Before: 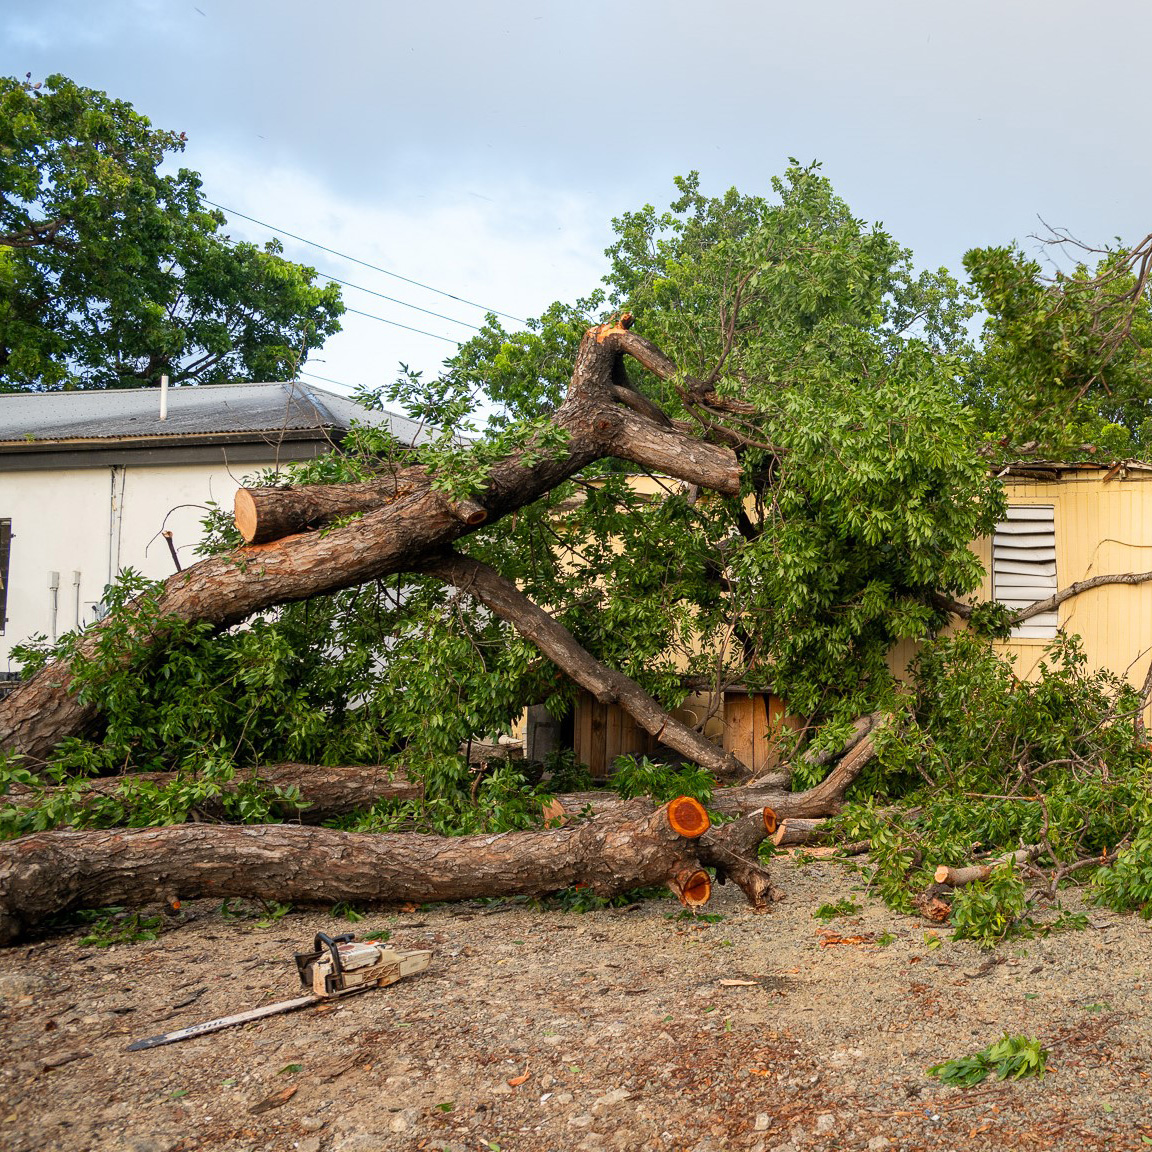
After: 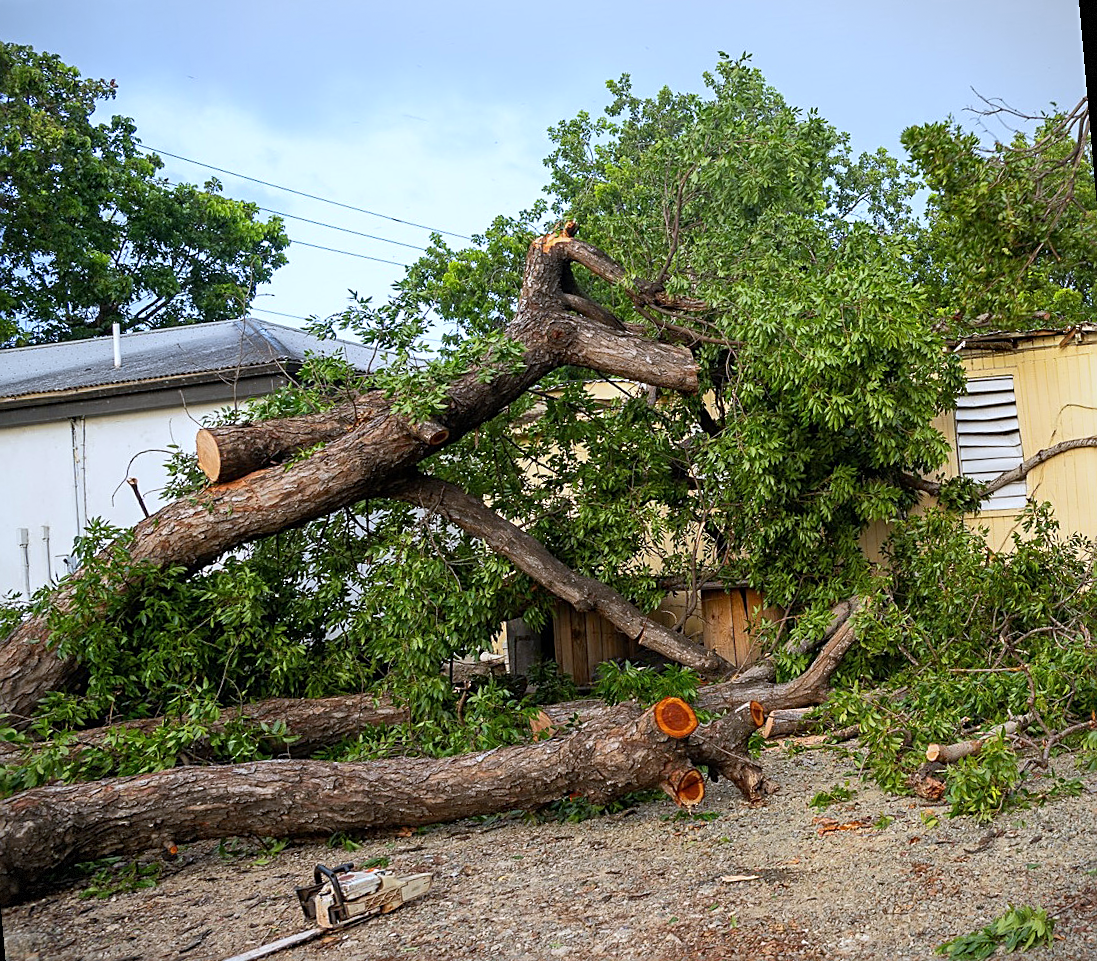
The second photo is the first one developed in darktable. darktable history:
white balance: red 0.931, blue 1.11
rotate and perspective: rotation -5°, crop left 0.05, crop right 0.952, crop top 0.11, crop bottom 0.89
crop and rotate: left 1.774%, right 0.633%, bottom 1.28%
exposure: compensate highlight preservation false
vignetting: fall-off start 97.28%, fall-off radius 79%, brightness -0.462, saturation -0.3, width/height ratio 1.114, dithering 8-bit output, unbound false
tone equalizer: on, module defaults
sharpen: on, module defaults
